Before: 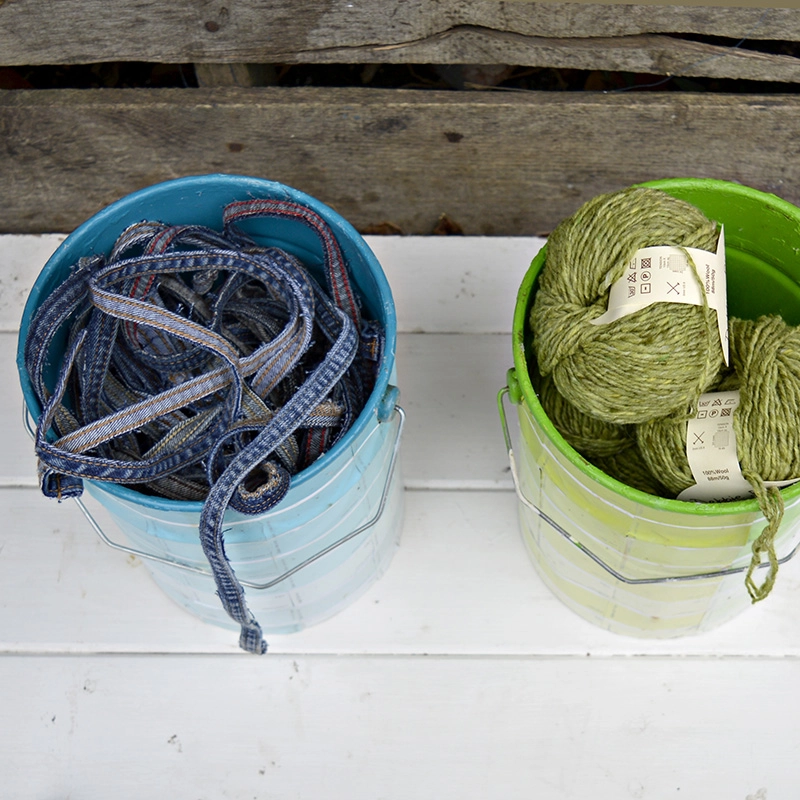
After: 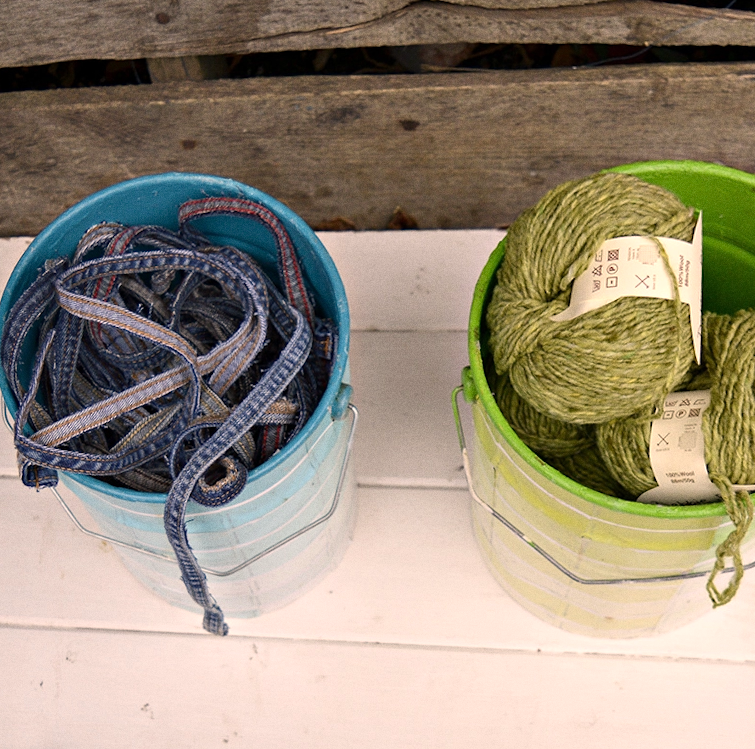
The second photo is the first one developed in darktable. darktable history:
grain: coarseness 7.08 ISO, strength 21.67%, mid-tones bias 59.58%
rotate and perspective: rotation 0.062°, lens shift (vertical) 0.115, lens shift (horizontal) -0.133, crop left 0.047, crop right 0.94, crop top 0.061, crop bottom 0.94
white balance: red 1.127, blue 0.943
